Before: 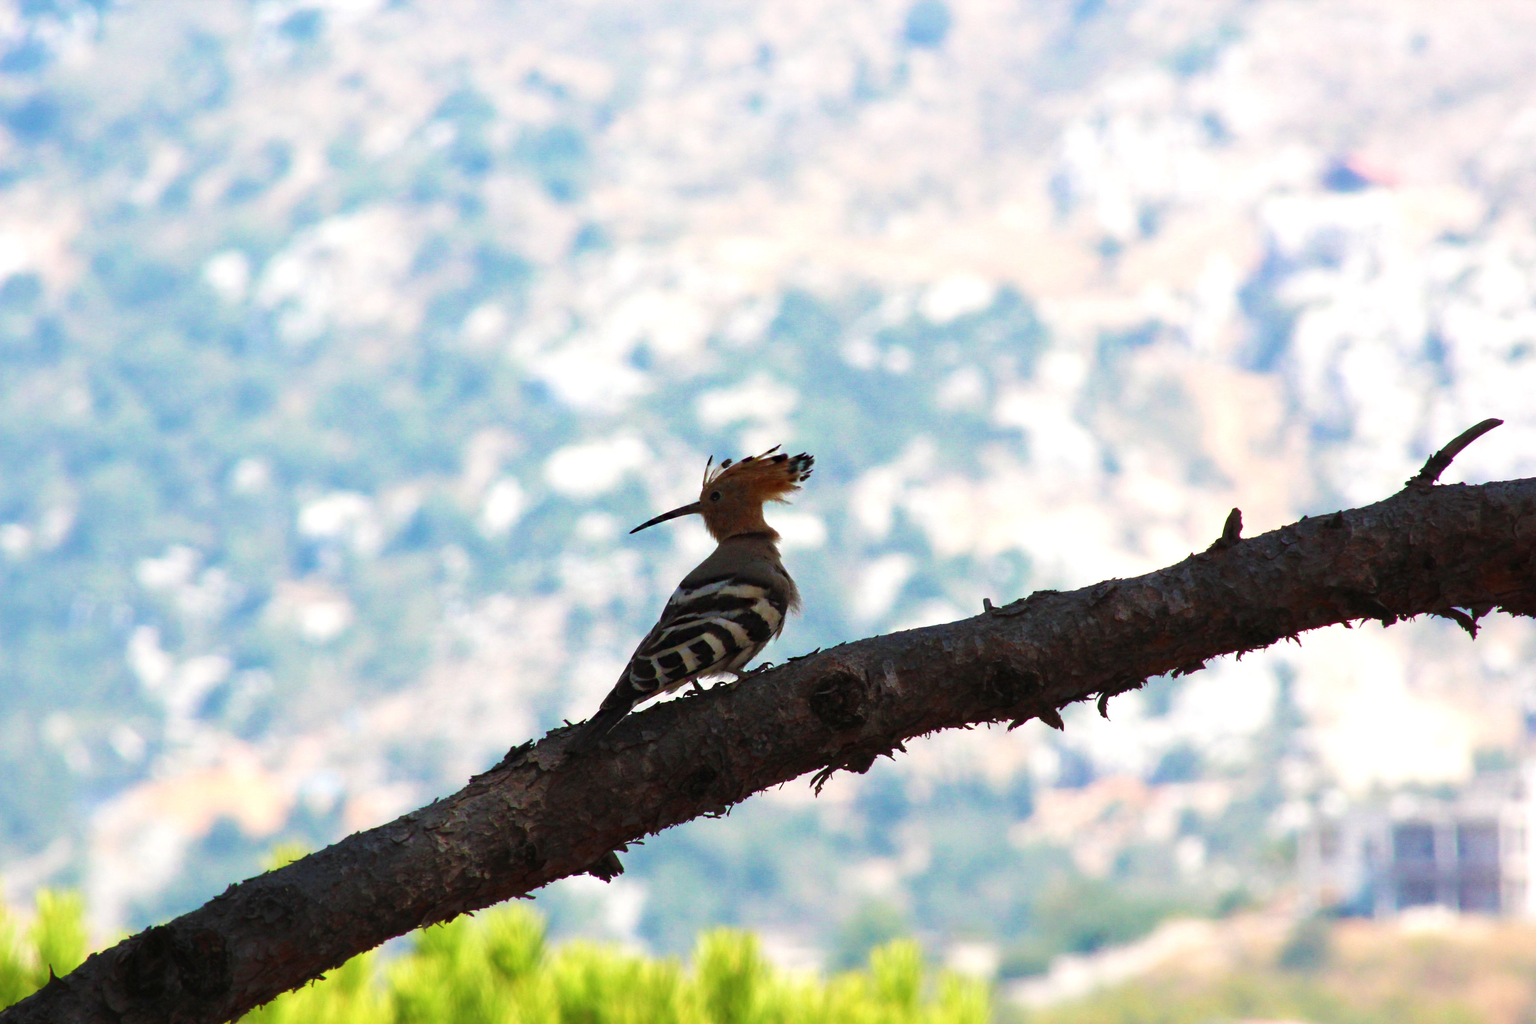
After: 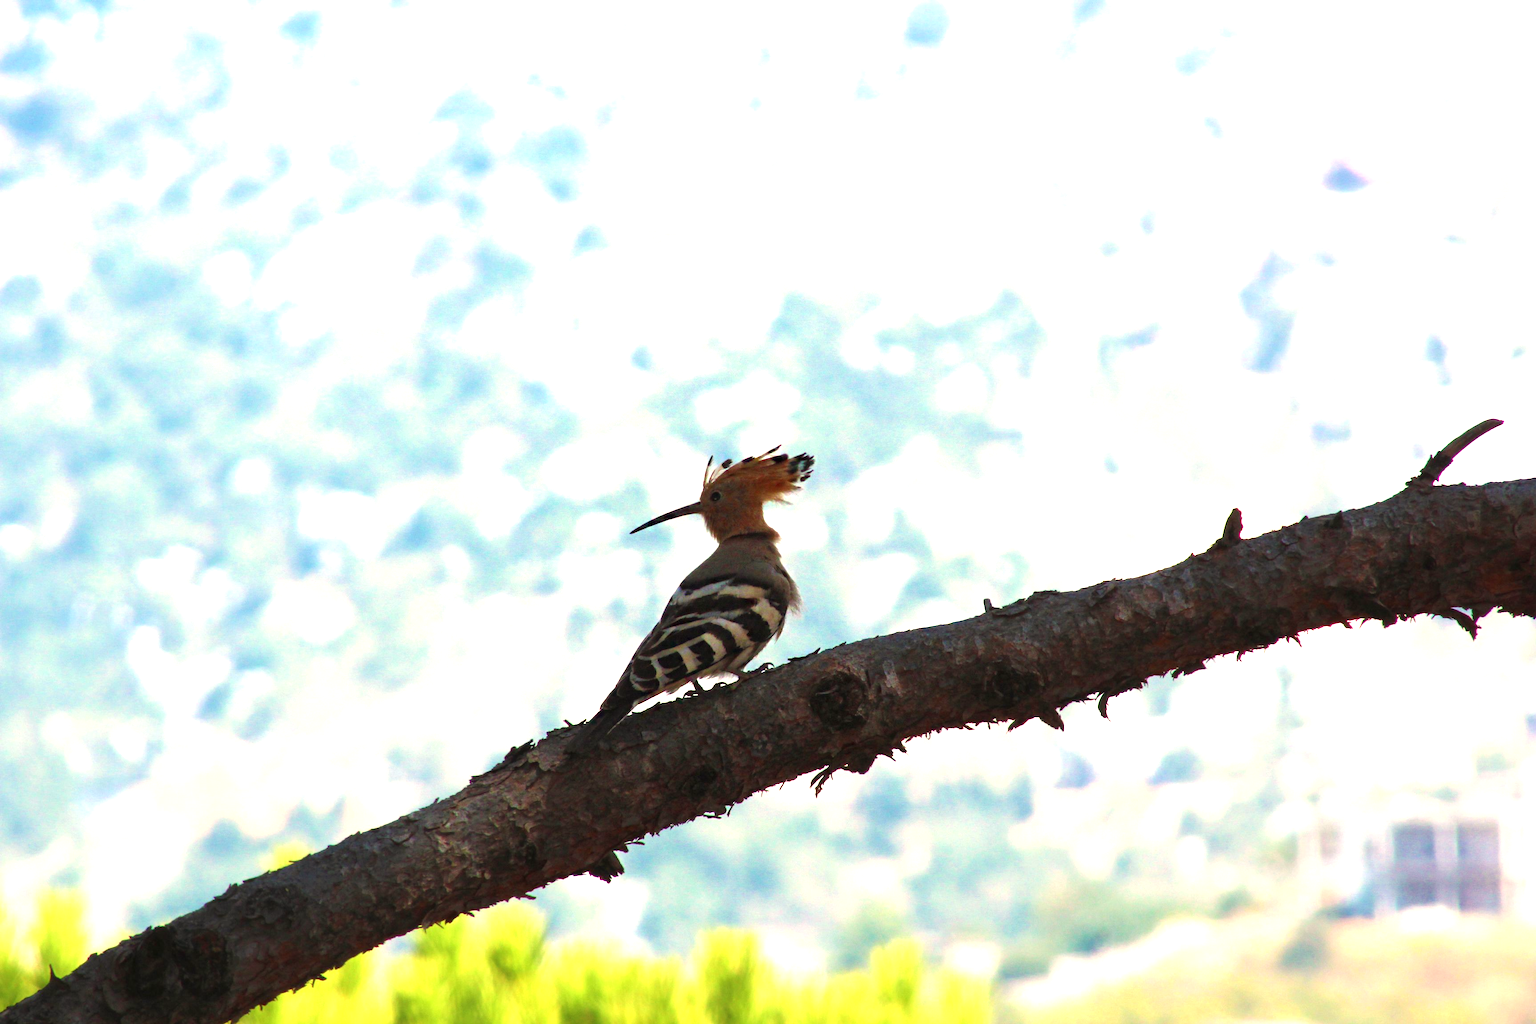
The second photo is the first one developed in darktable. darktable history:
white balance: red 1.045, blue 0.932
exposure: black level correction 0, exposure 0.7 EV, compensate exposure bias true, compensate highlight preservation false
